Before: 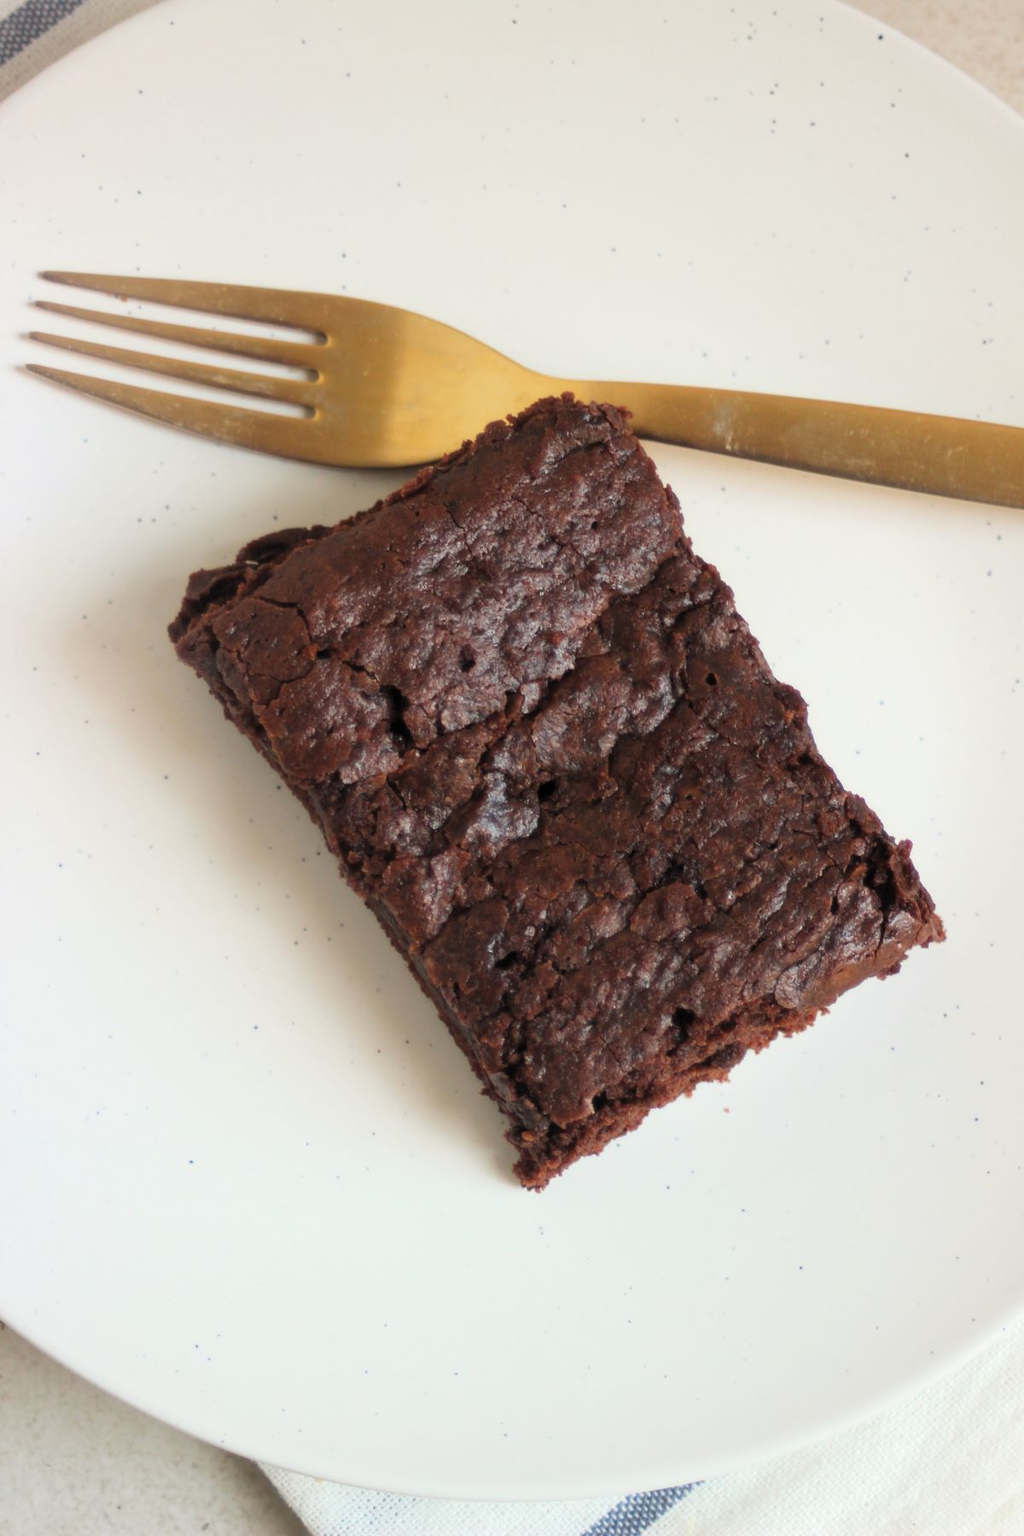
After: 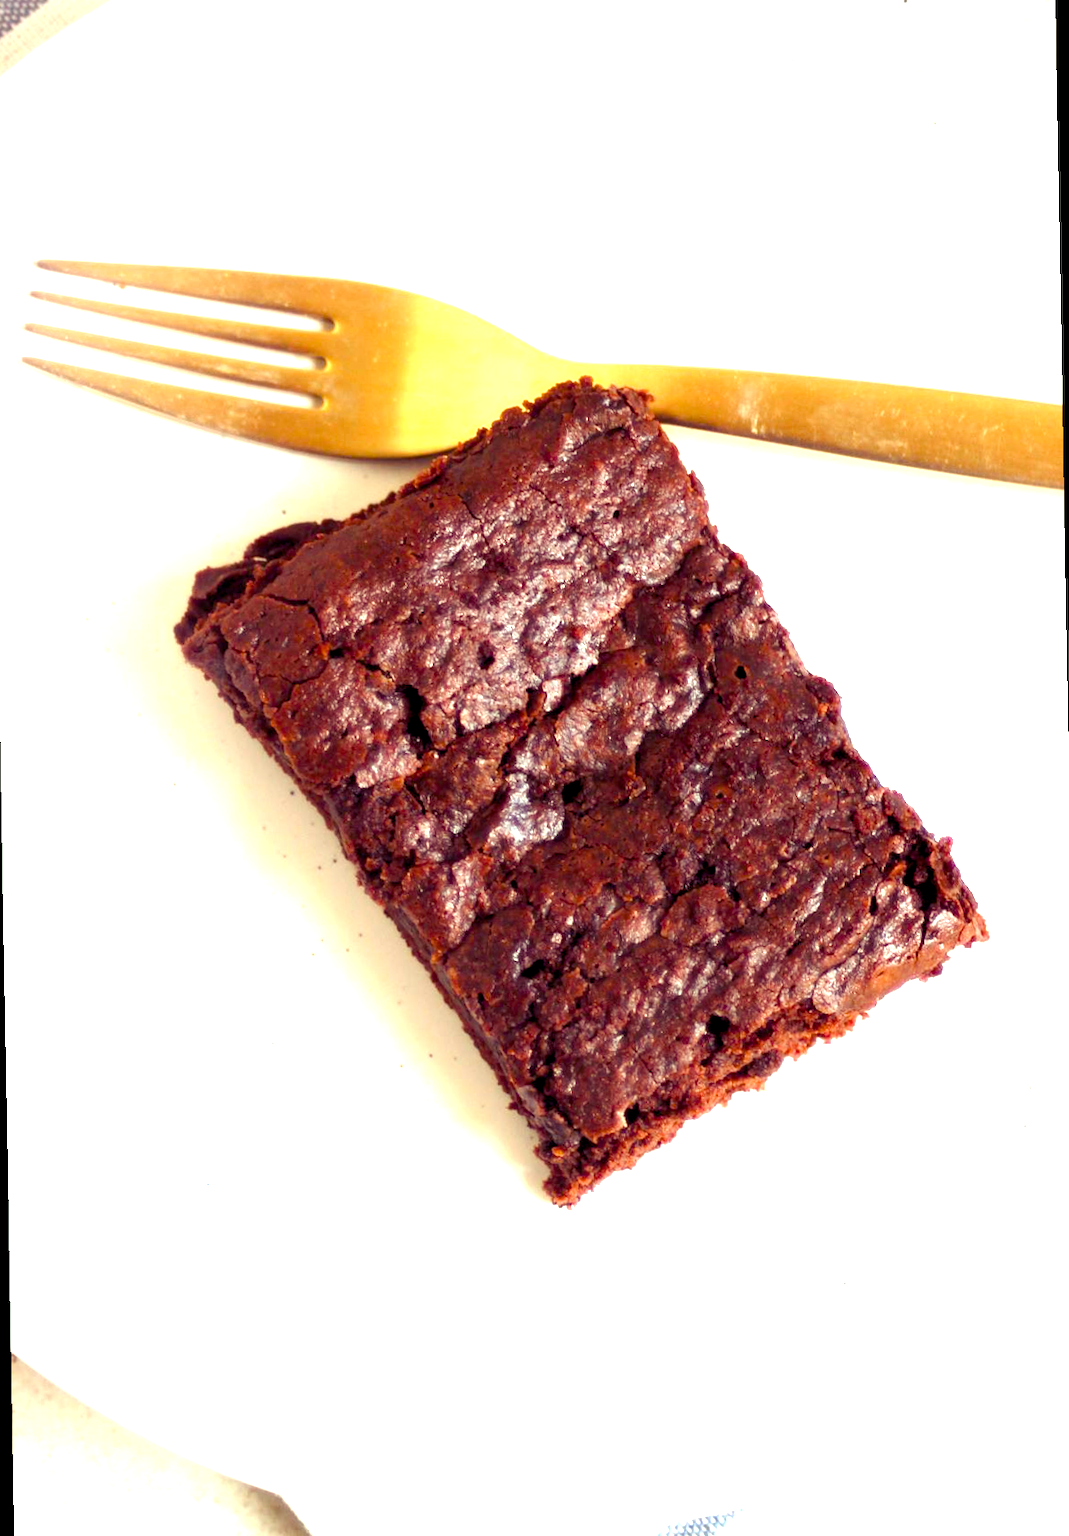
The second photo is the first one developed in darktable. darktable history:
rotate and perspective: rotation -1°, crop left 0.011, crop right 0.989, crop top 0.025, crop bottom 0.975
white balance: red 0.986, blue 1.01
color balance rgb: shadows lift › luminance -21.66%, shadows lift › chroma 8.98%, shadows lift › hue 283.37°, power › chroma 1.55%, power › hue 25.59°, highlights gain › luminance 6.08%, highlights gain › chroma 2.55%, highlights gain › hue 90°, global offset › luminance -0.87%, perceptual saturation grading › global saturation 27.49%, perceptual saturation grading › highlights -28.39%, perceptual saturation grading › mid-tones 15.22%, perceptual saturation grading › shadows 33.98%, perceptual brilliance grading › highlights 10%, perceptual brilliance grading › mid-tones 5%
exposure: exposure 1.089 EV, compensate highlight preservation false
